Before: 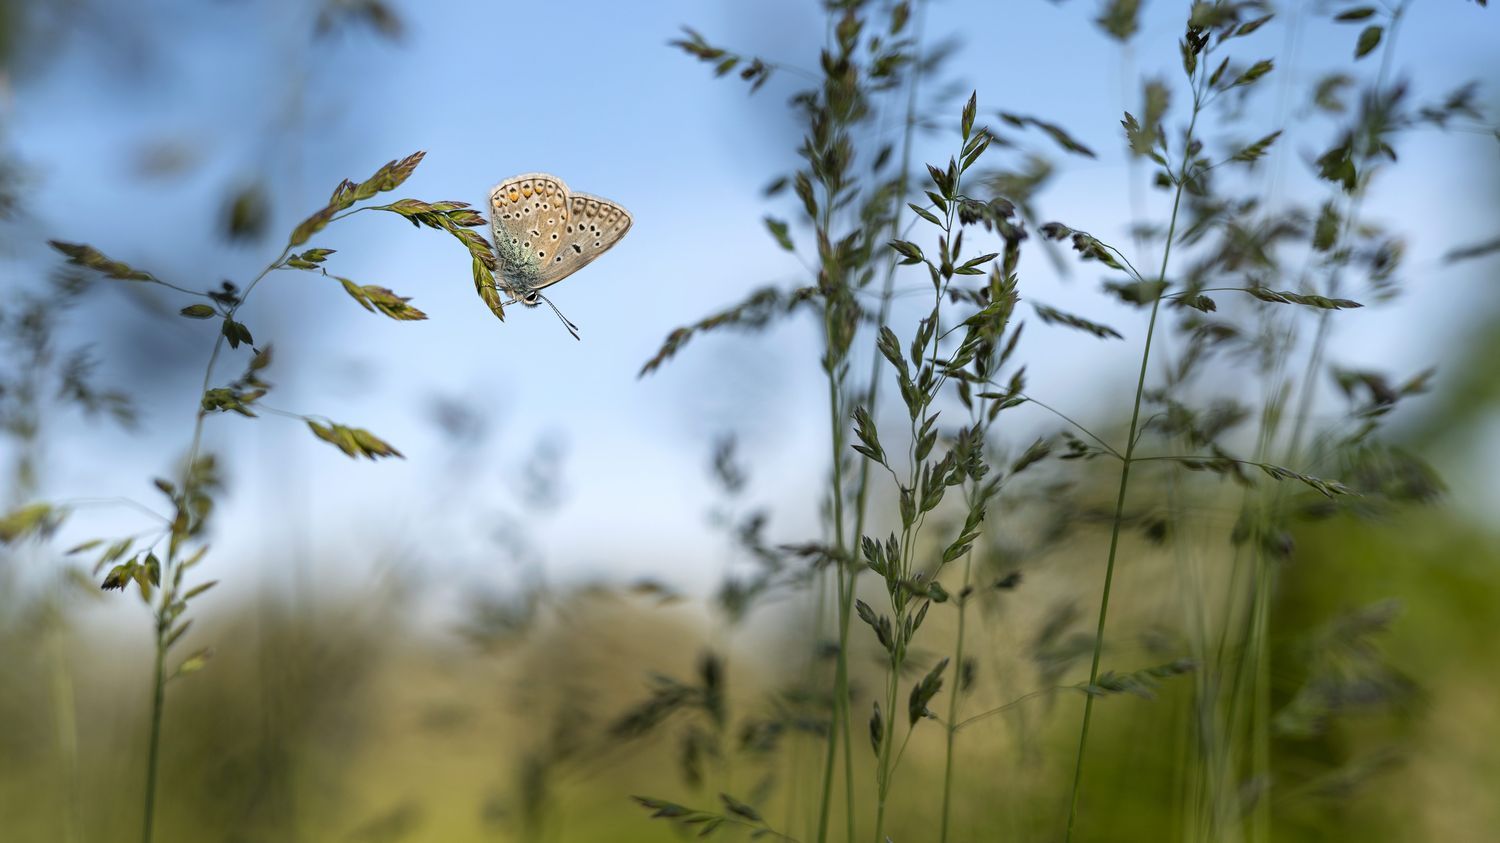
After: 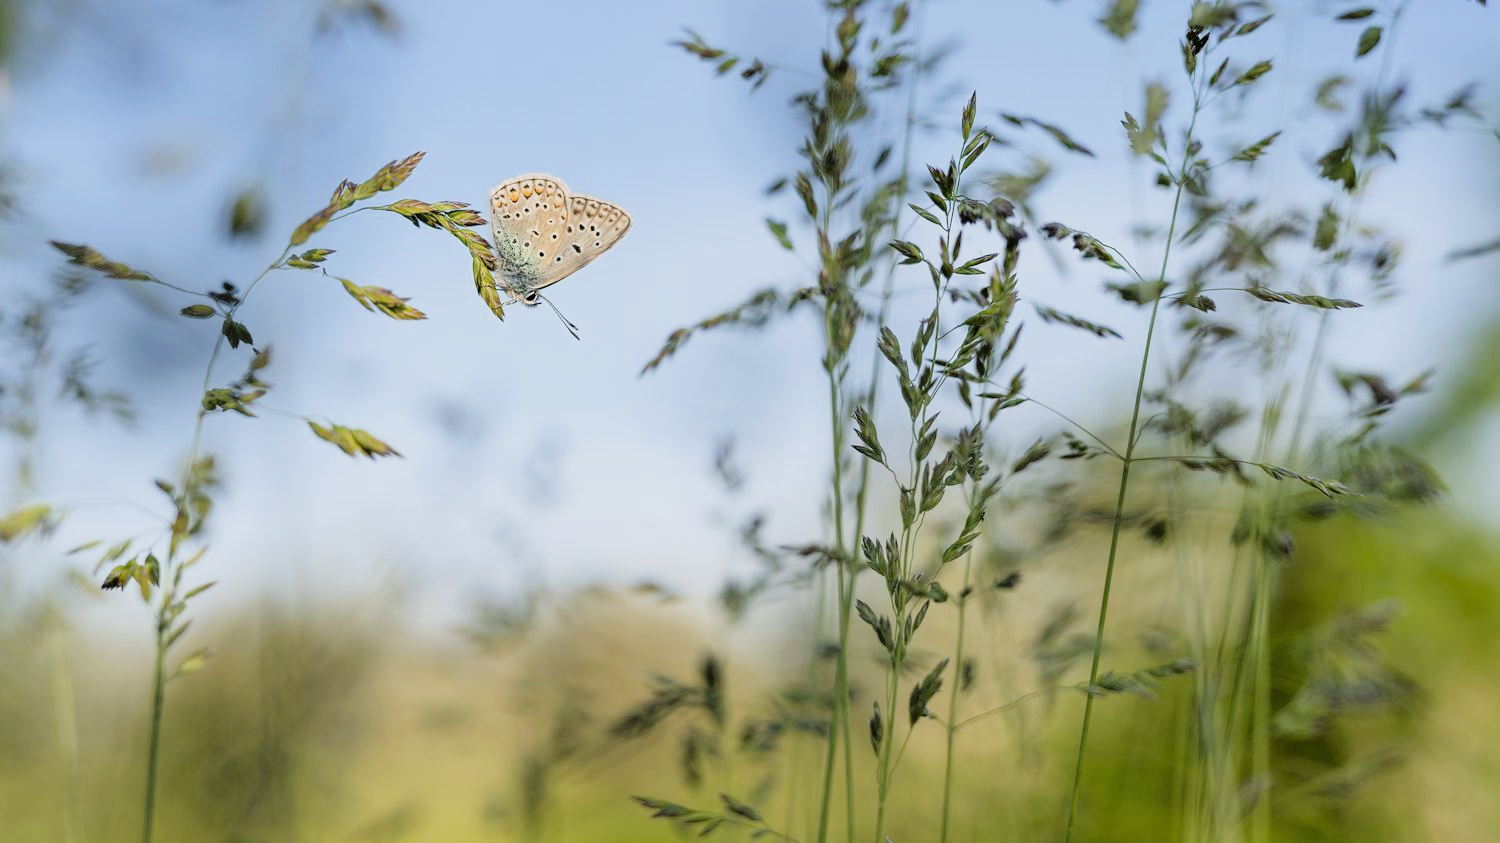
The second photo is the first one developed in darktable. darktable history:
exposure: black level correction 0, exposure 1.099 EV, compensate highlight preservation false
filmic rgb: black relative exposure -6.98 EV, white relative exposure 5.64 EV, hardness 2.84
